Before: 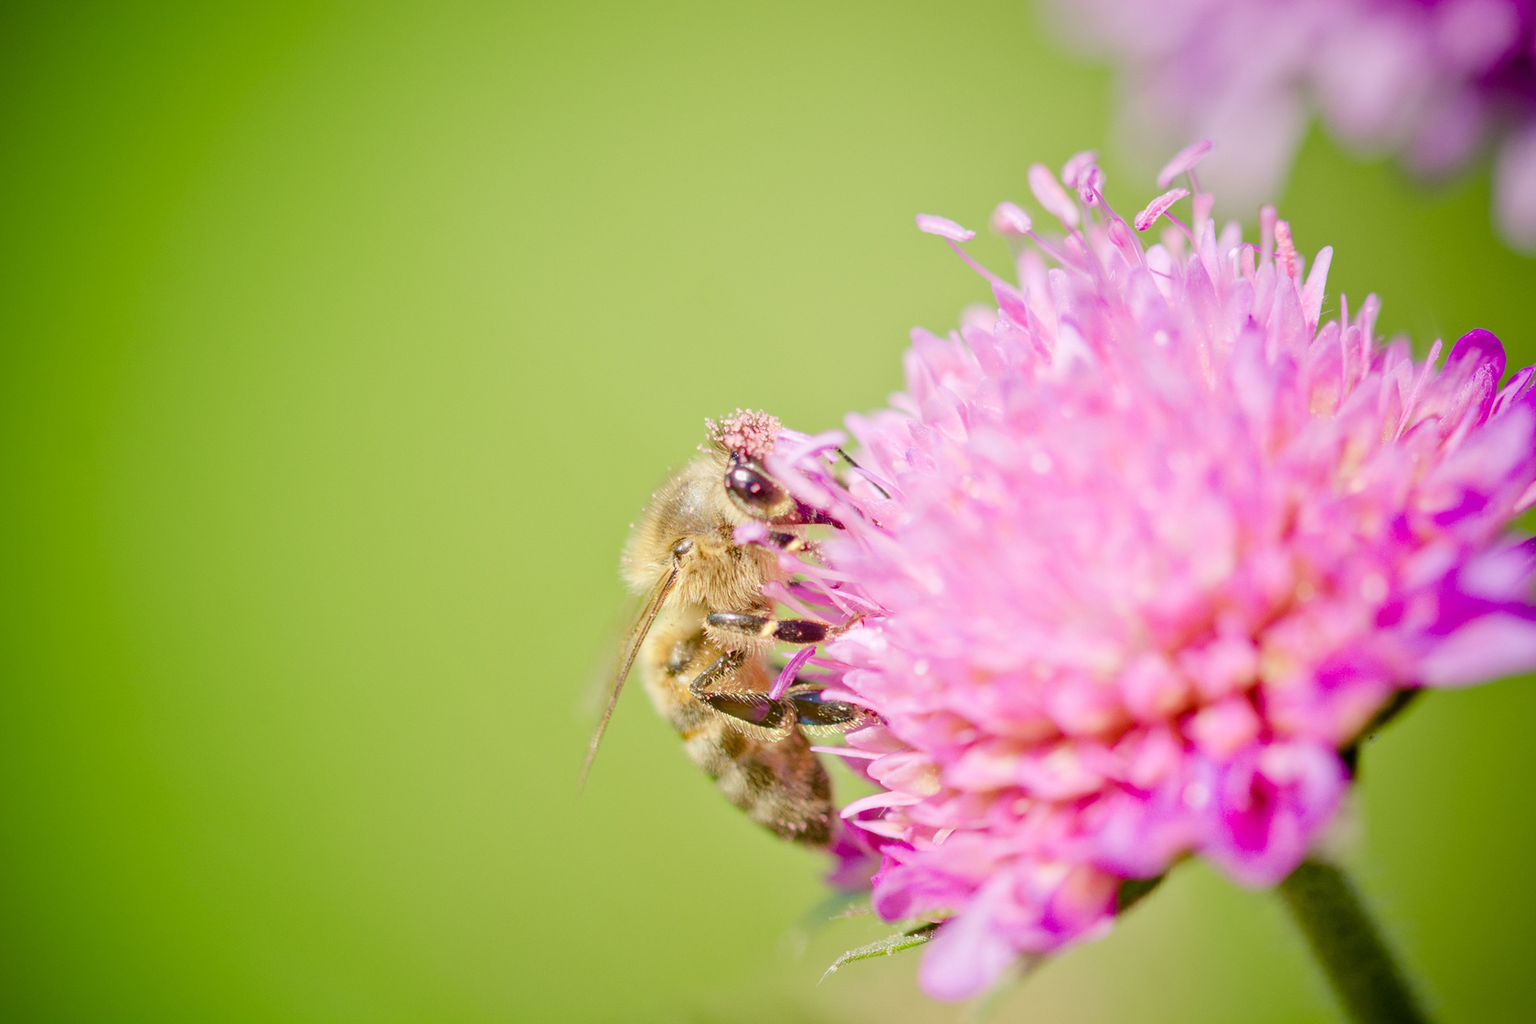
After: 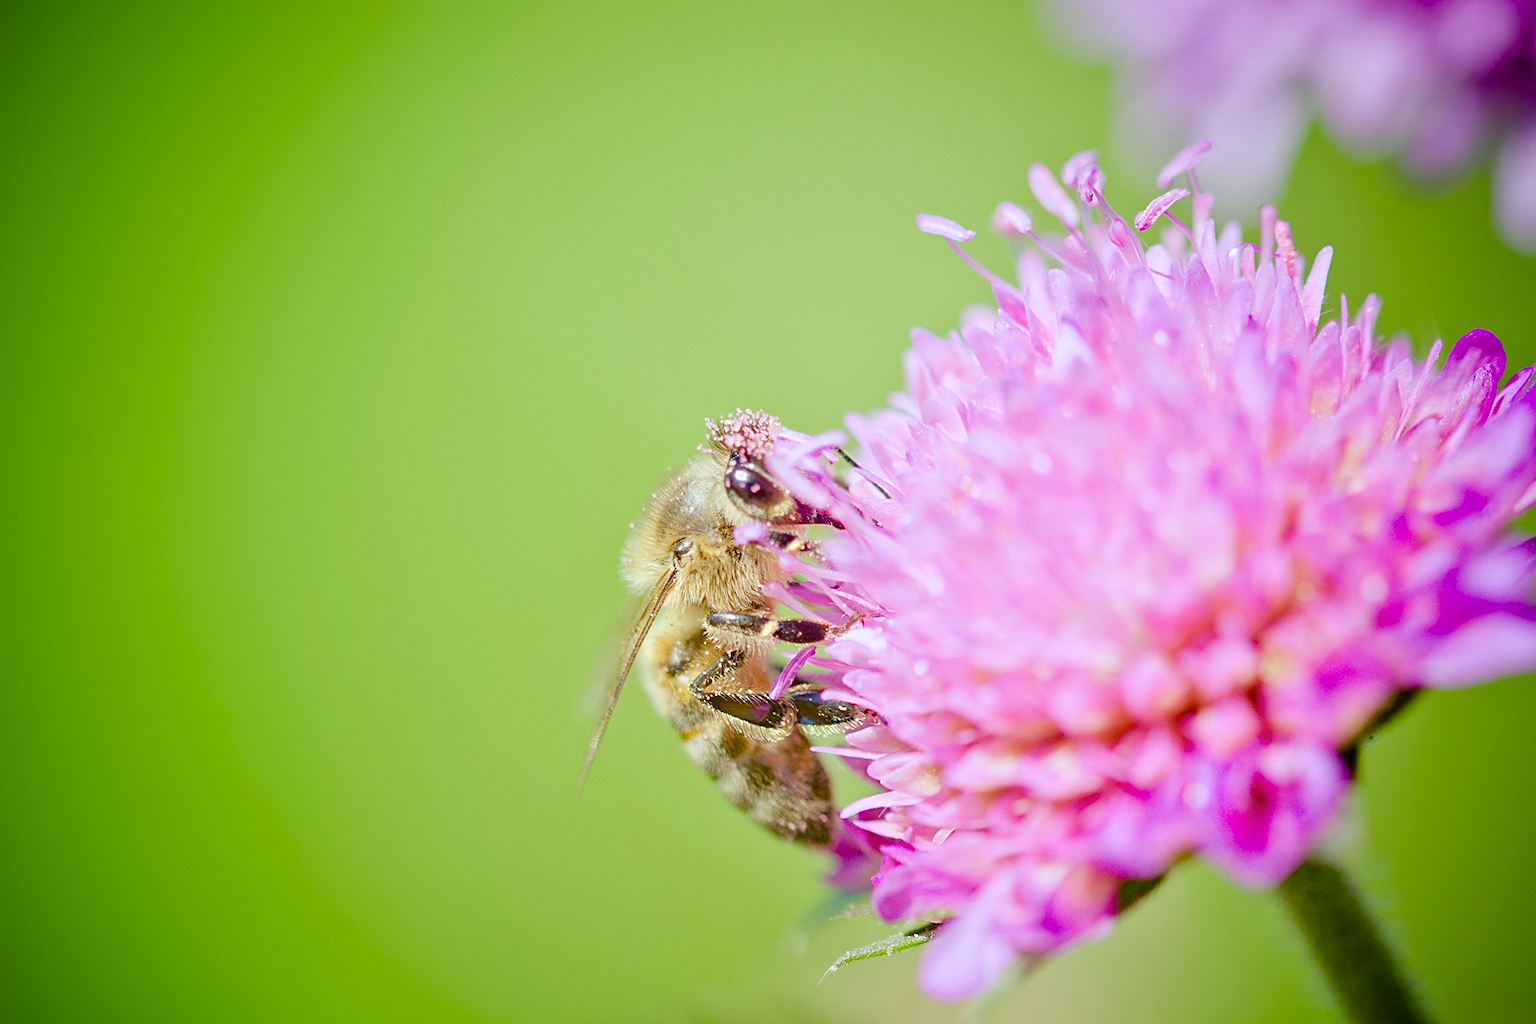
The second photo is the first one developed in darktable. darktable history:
color calibration: output colorfulness [0, 0.315, 0, 0], illuminant custom, x 0.368, y 0.373, temperature 4332.2 K
contrast brightness saturation: saturation -0.048
sharpen: on, module defaults
